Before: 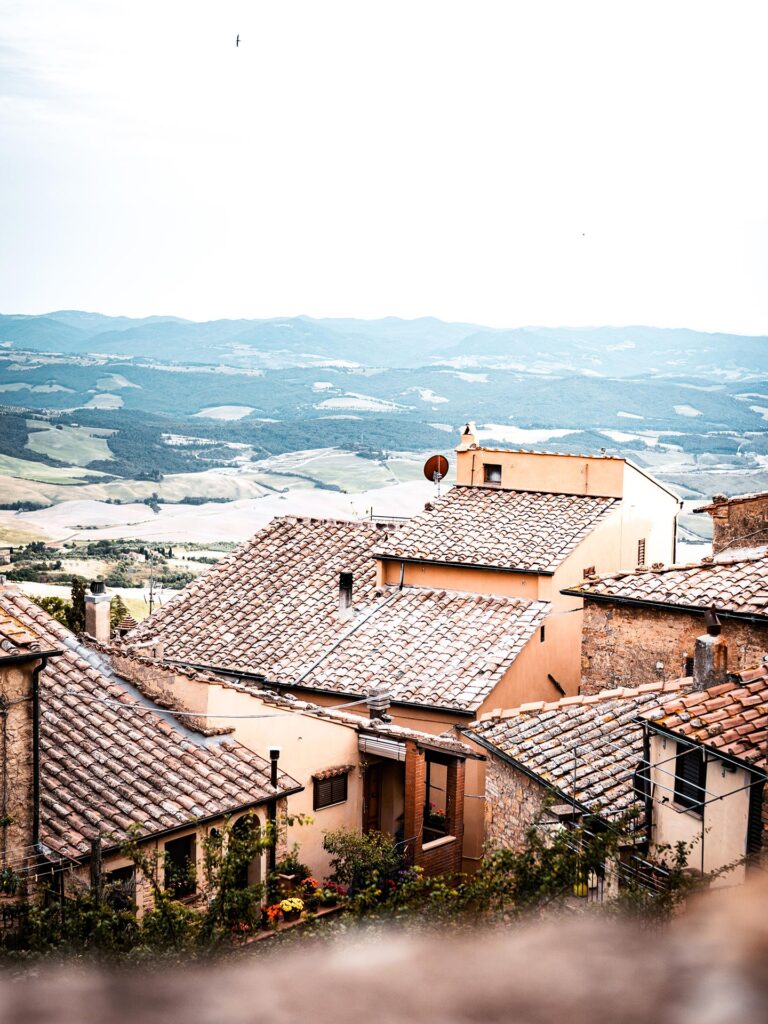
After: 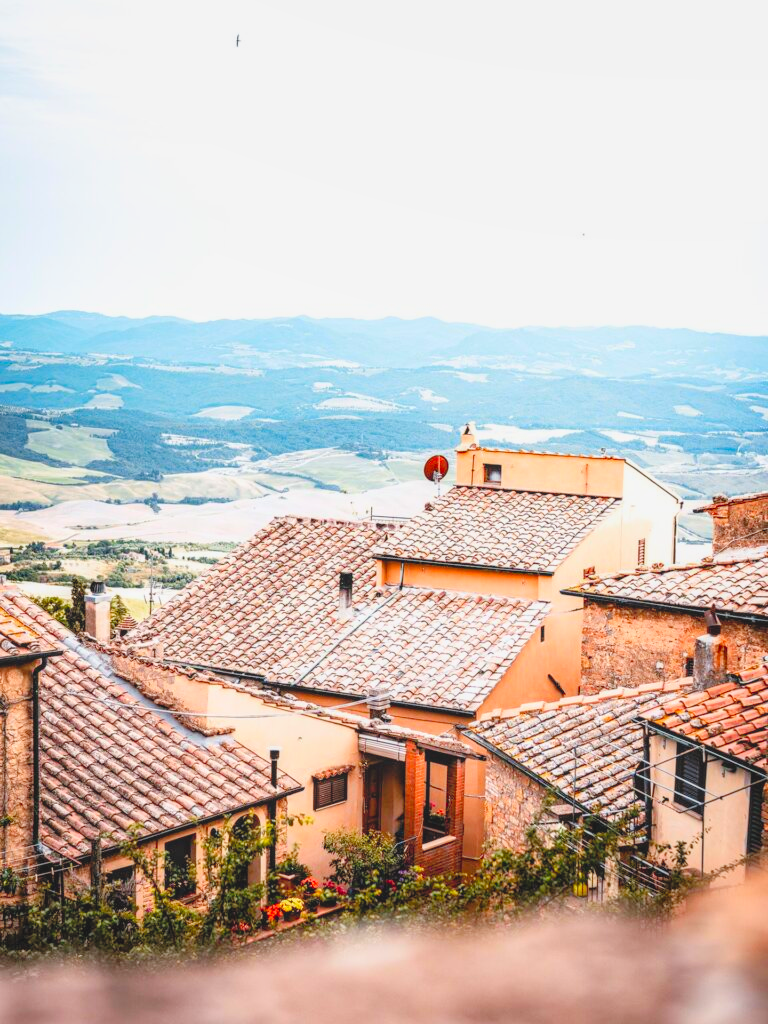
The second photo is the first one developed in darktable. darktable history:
local contrast: on, module defaults
levels: levels [0.072, 0.414, 0.976]
contrast brightness saturation: contrast -0.19, saturation 0.19
